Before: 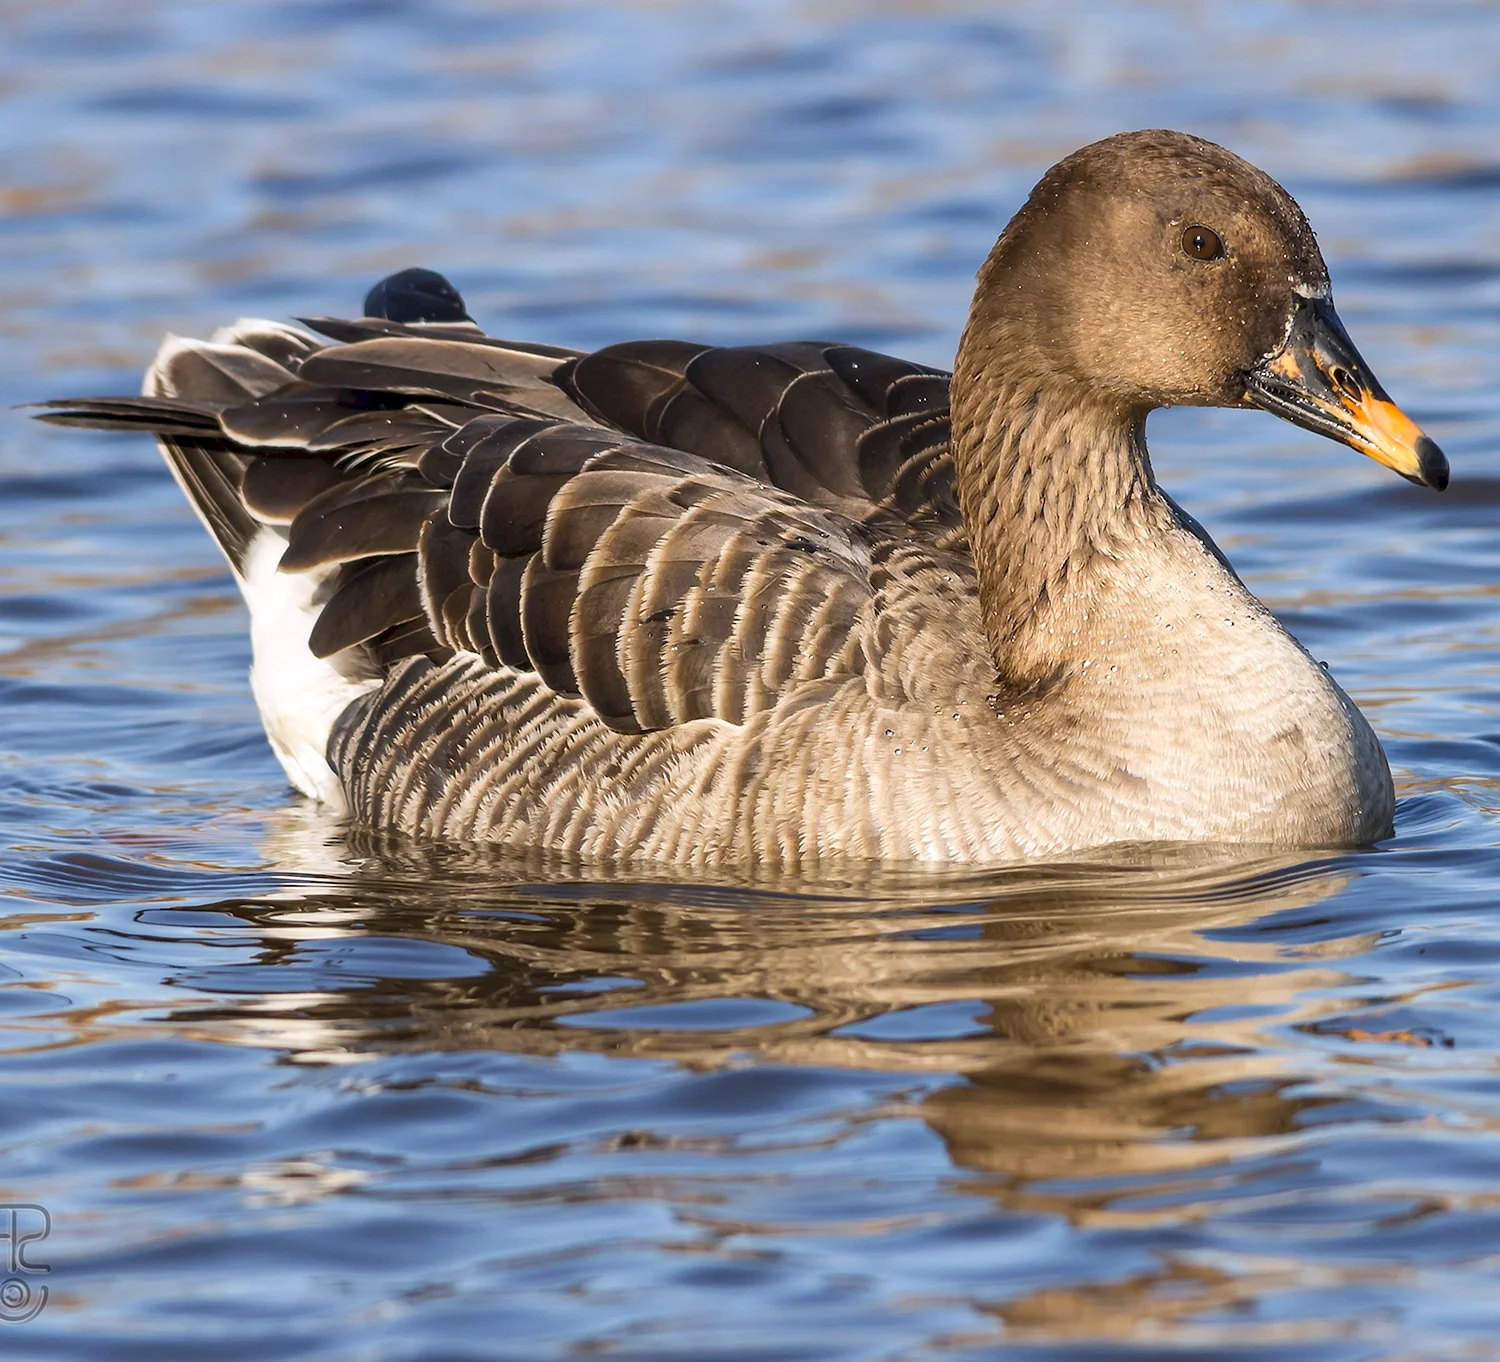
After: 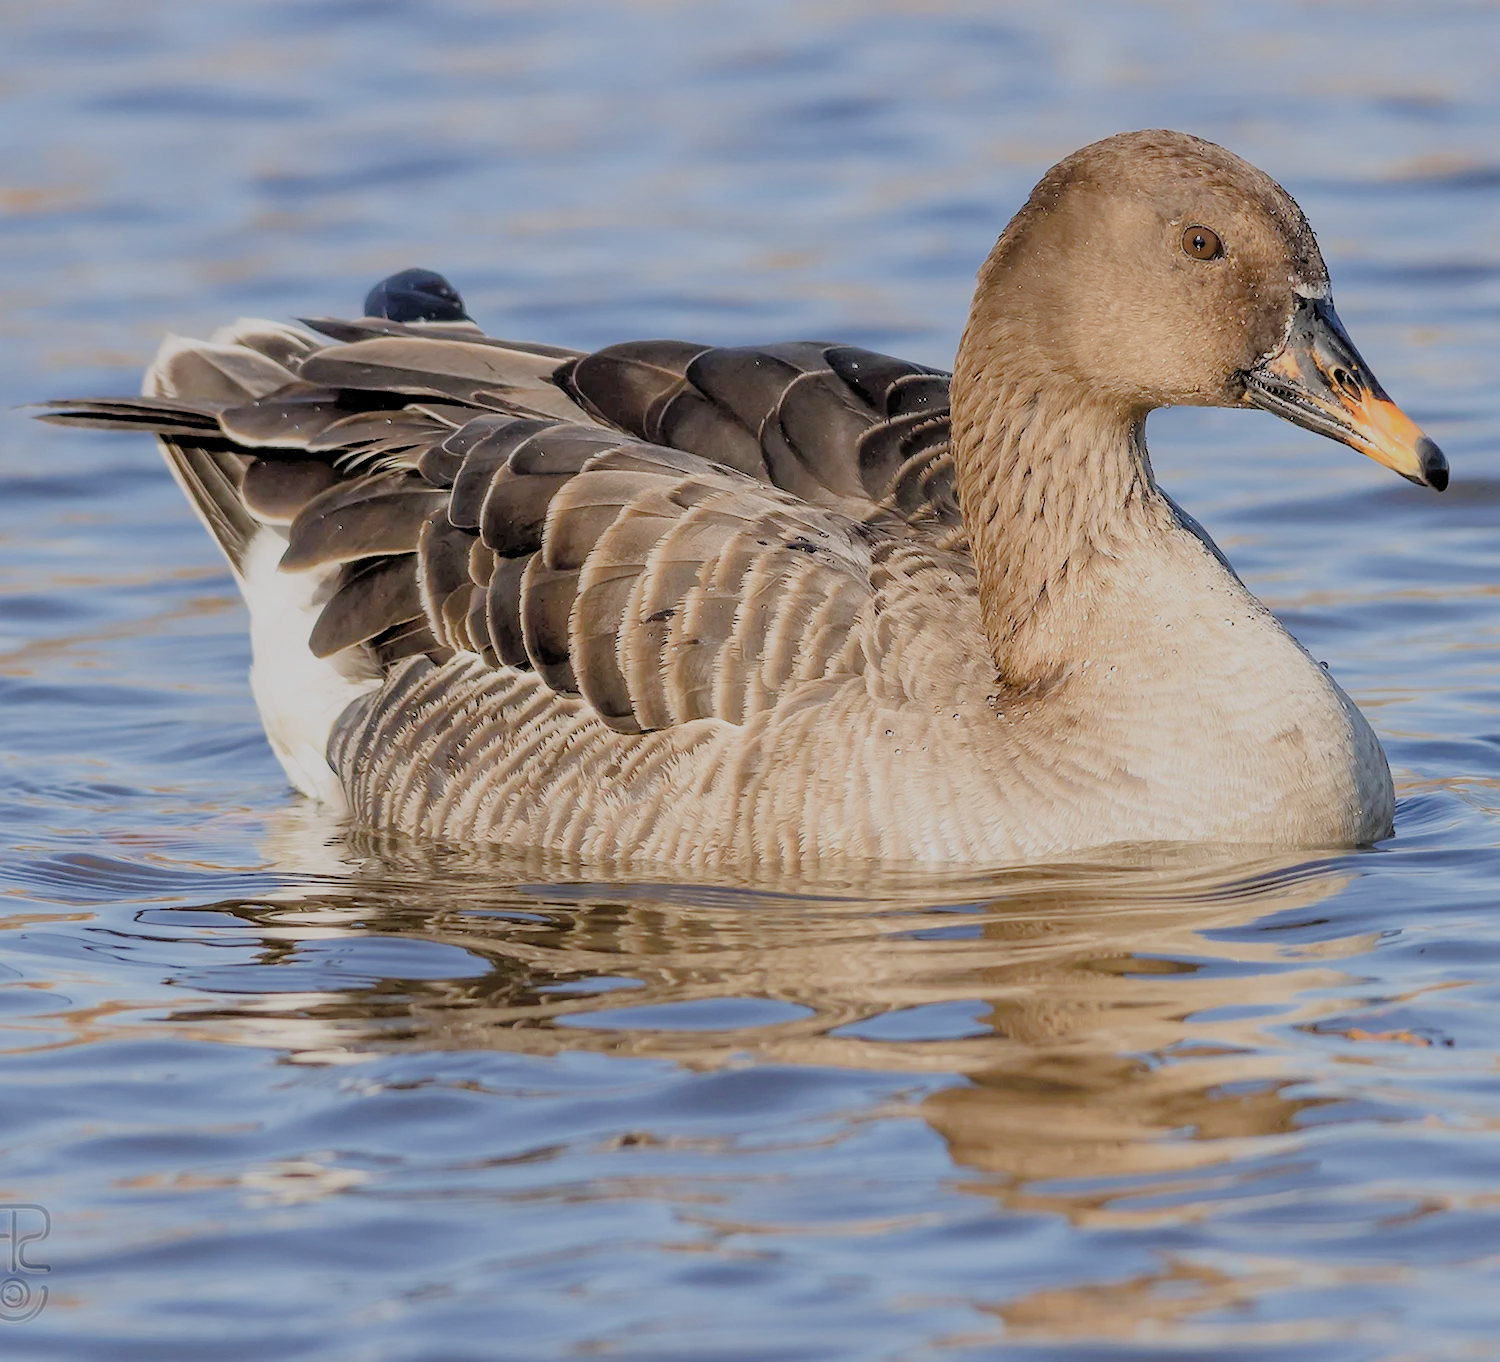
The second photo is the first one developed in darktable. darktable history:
exposure: black level correction 0.001, exposure 1 EV, compensate highlight preservation false
filmic rgb: black relative exposure -4.43 EV, white relative exposure 6.59 EV, threshold 3 EV, hardness 1.85, contrast 0.516, enable highlight reconstruction true
